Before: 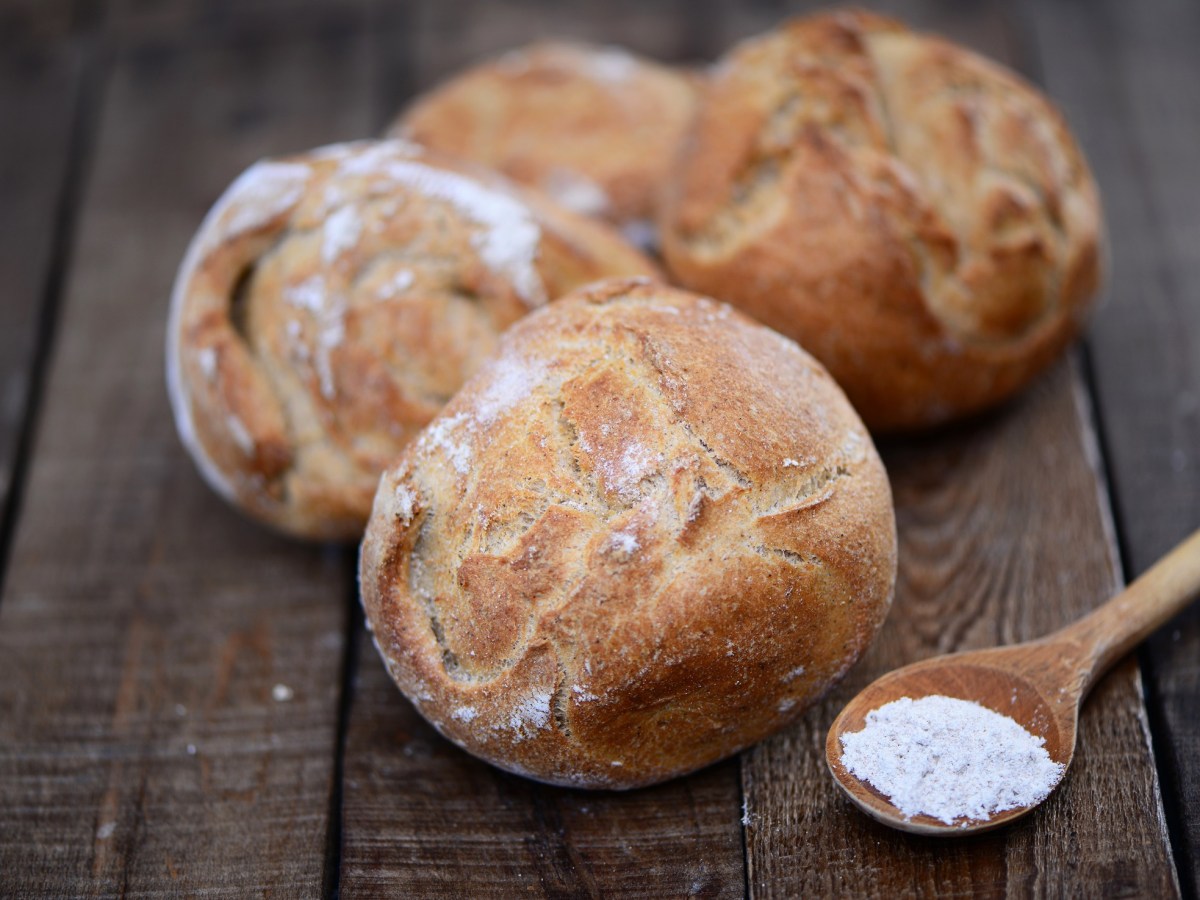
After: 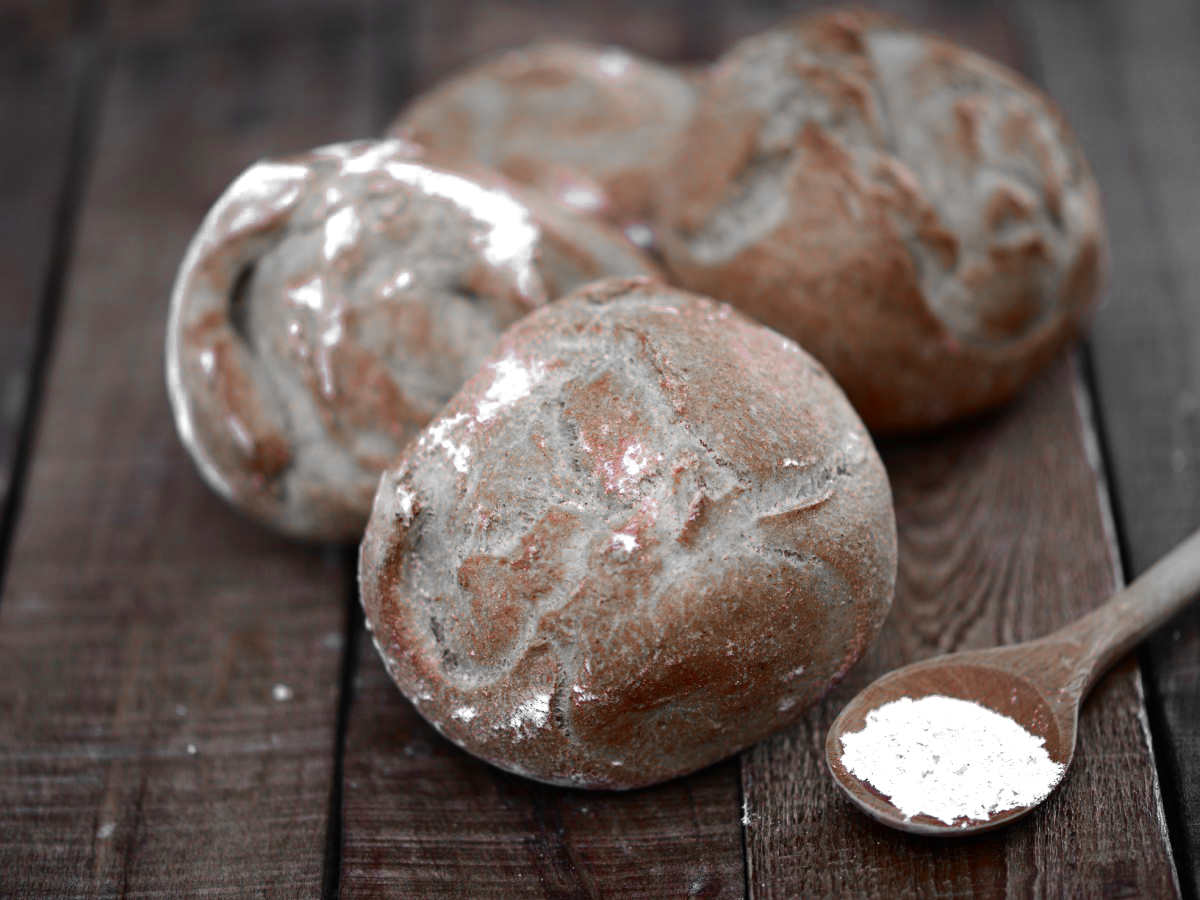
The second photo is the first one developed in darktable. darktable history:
tone equalizer: on, module defaults
color zones: curves: ch0 [(0, 0.352) (0.143, 0.407) (0.286, 0.386) (0.429, 0.431) (0.571, 0.829) (0.714, 0.853) (0.857, 0.833) (1, 0.352)]; ch1 [(0, 0.604) (0.072, 0.726) (0.096, 0.608) (0.205, 0.007) (0.571, -0.006) (0.839, -0.013) (0.857, -0.012) (1, 0.604)]
